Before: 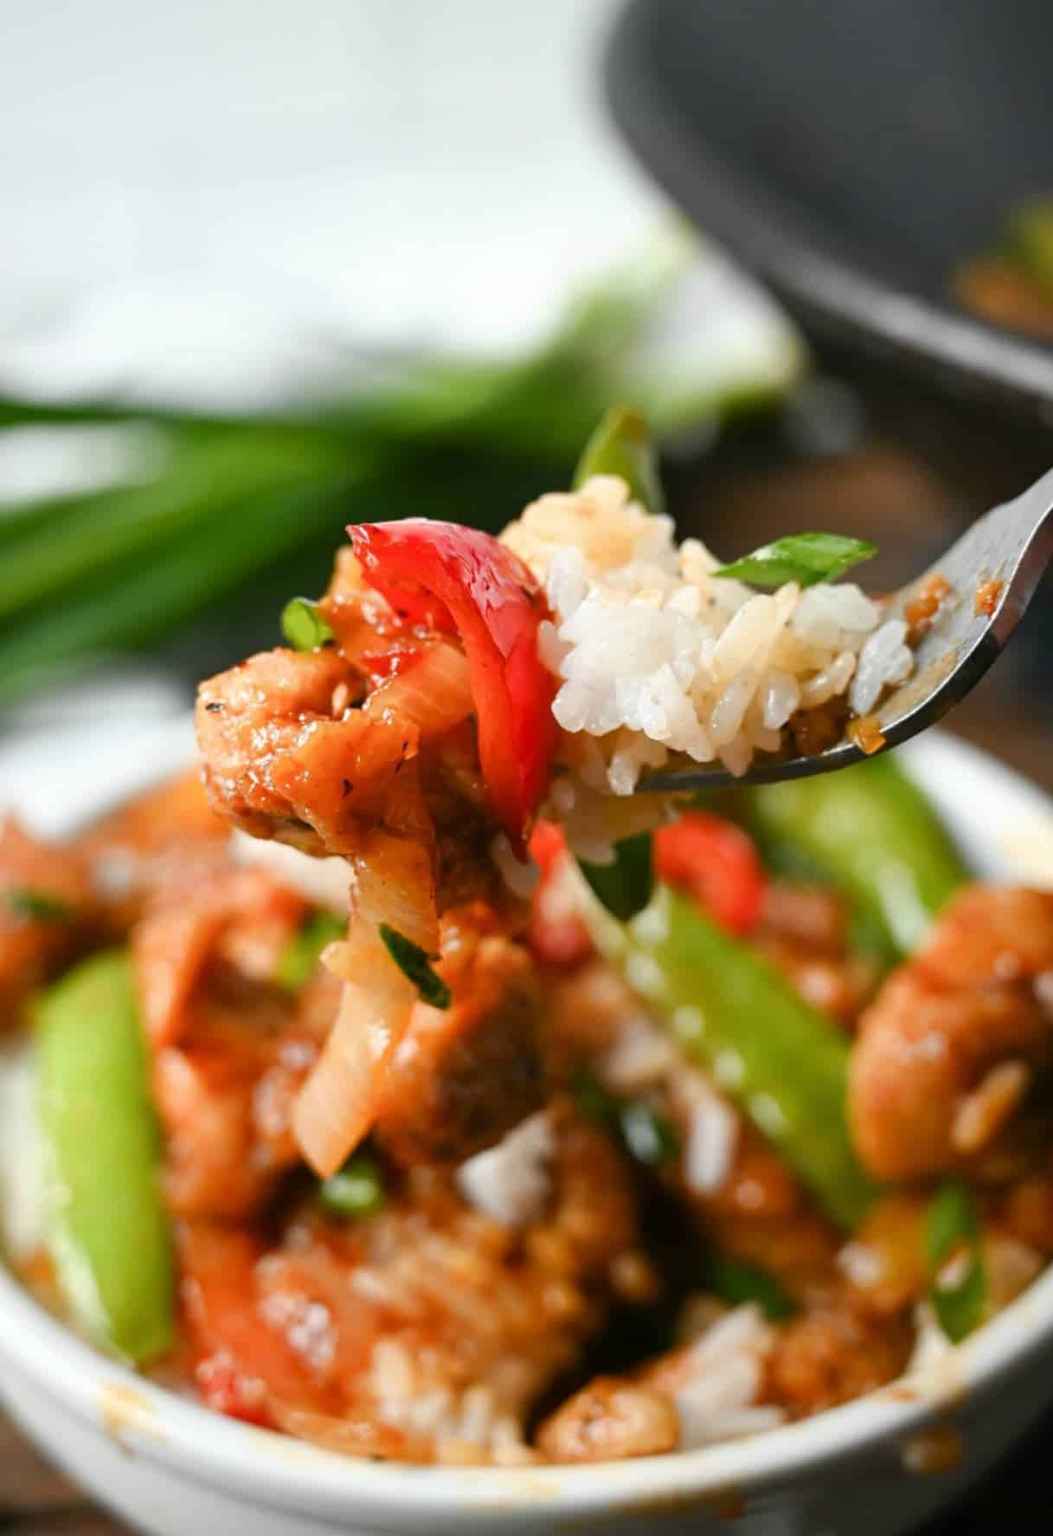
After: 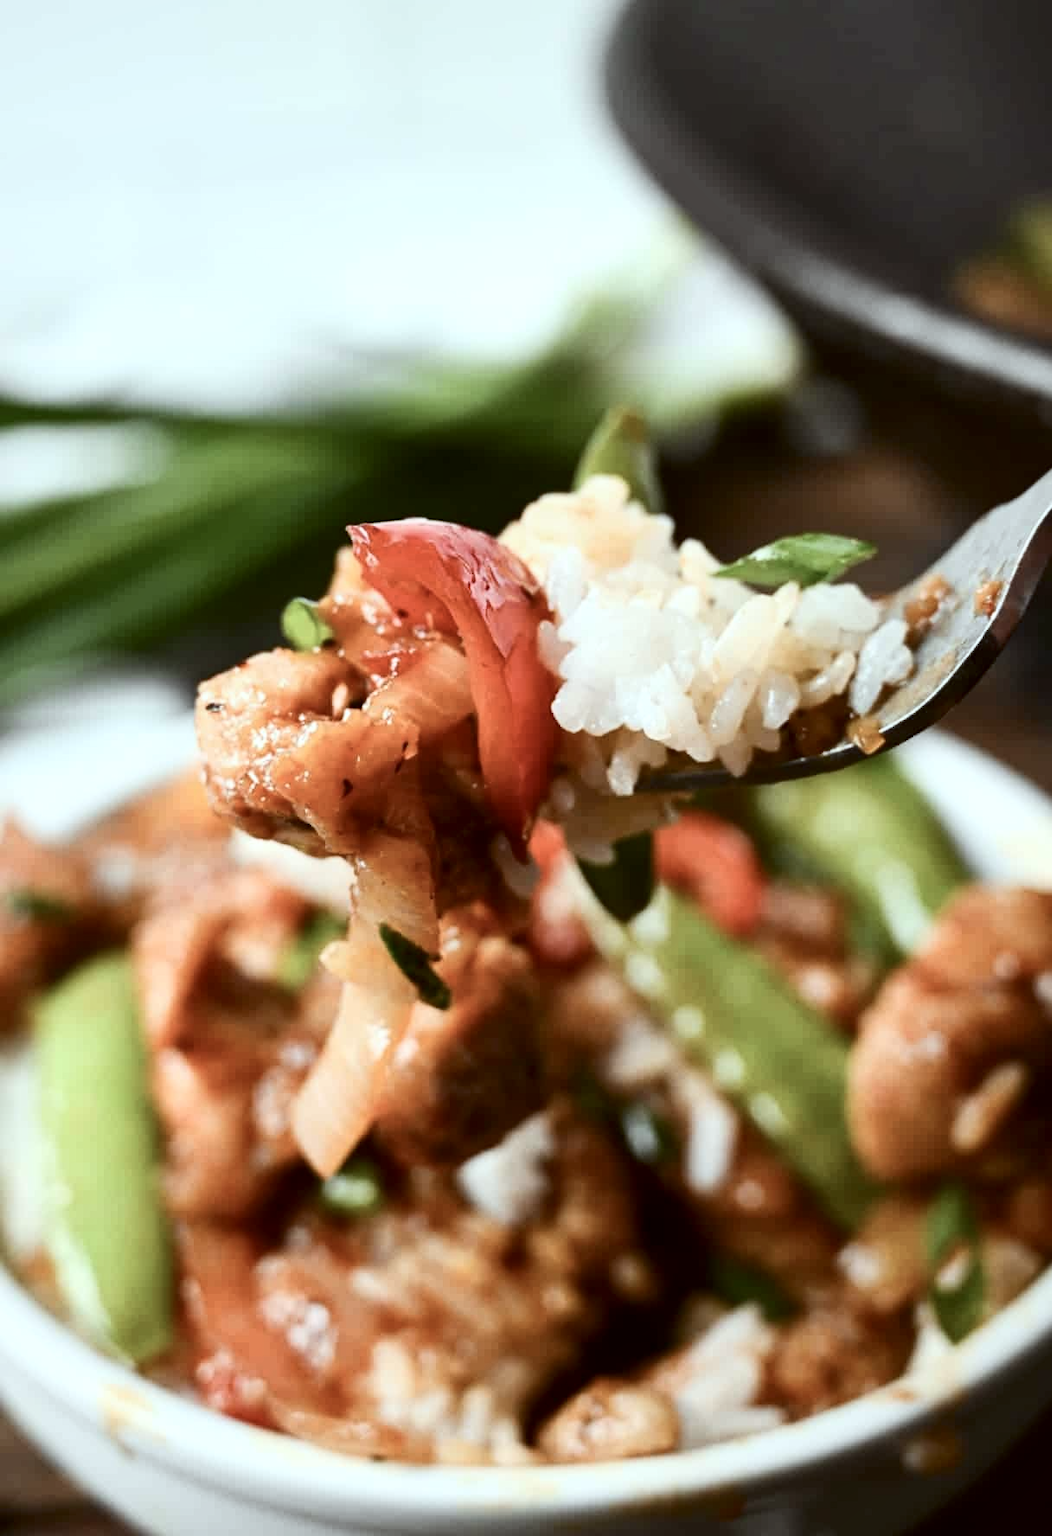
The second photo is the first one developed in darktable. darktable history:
local contrast: mode bilateral grid, contrast 20, coarseness 50, detail 120%, midtone range 0.2
contrast brightness saturation: contrast 0.25, saturation -0.31
color correction: highlights a* -4.98, highlights b* -3.76, shadows a* 3.83, shadows b* 4.08
